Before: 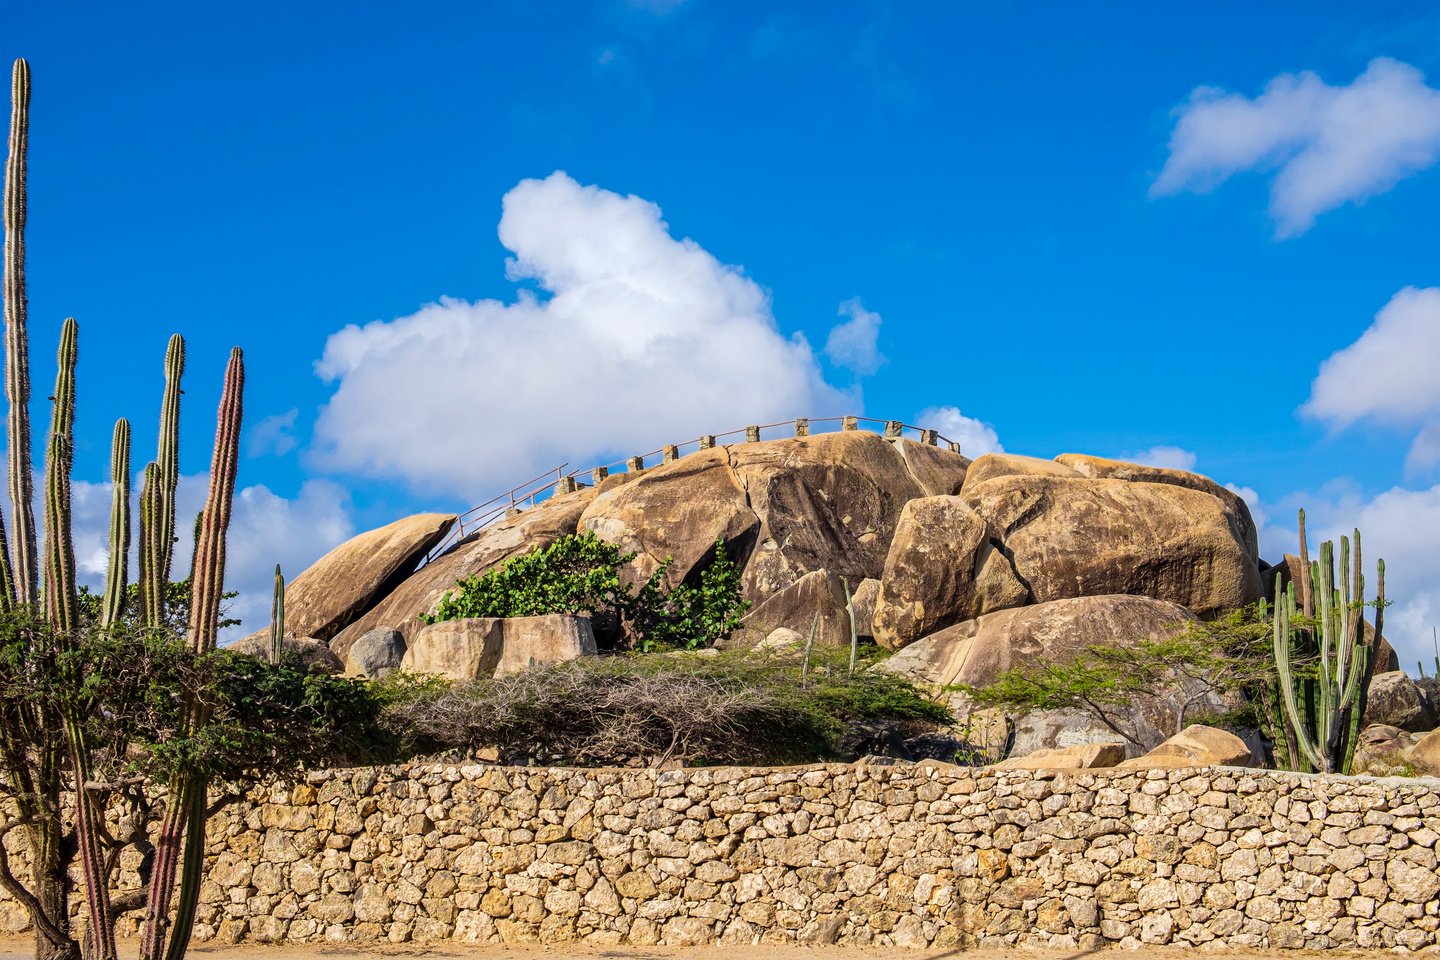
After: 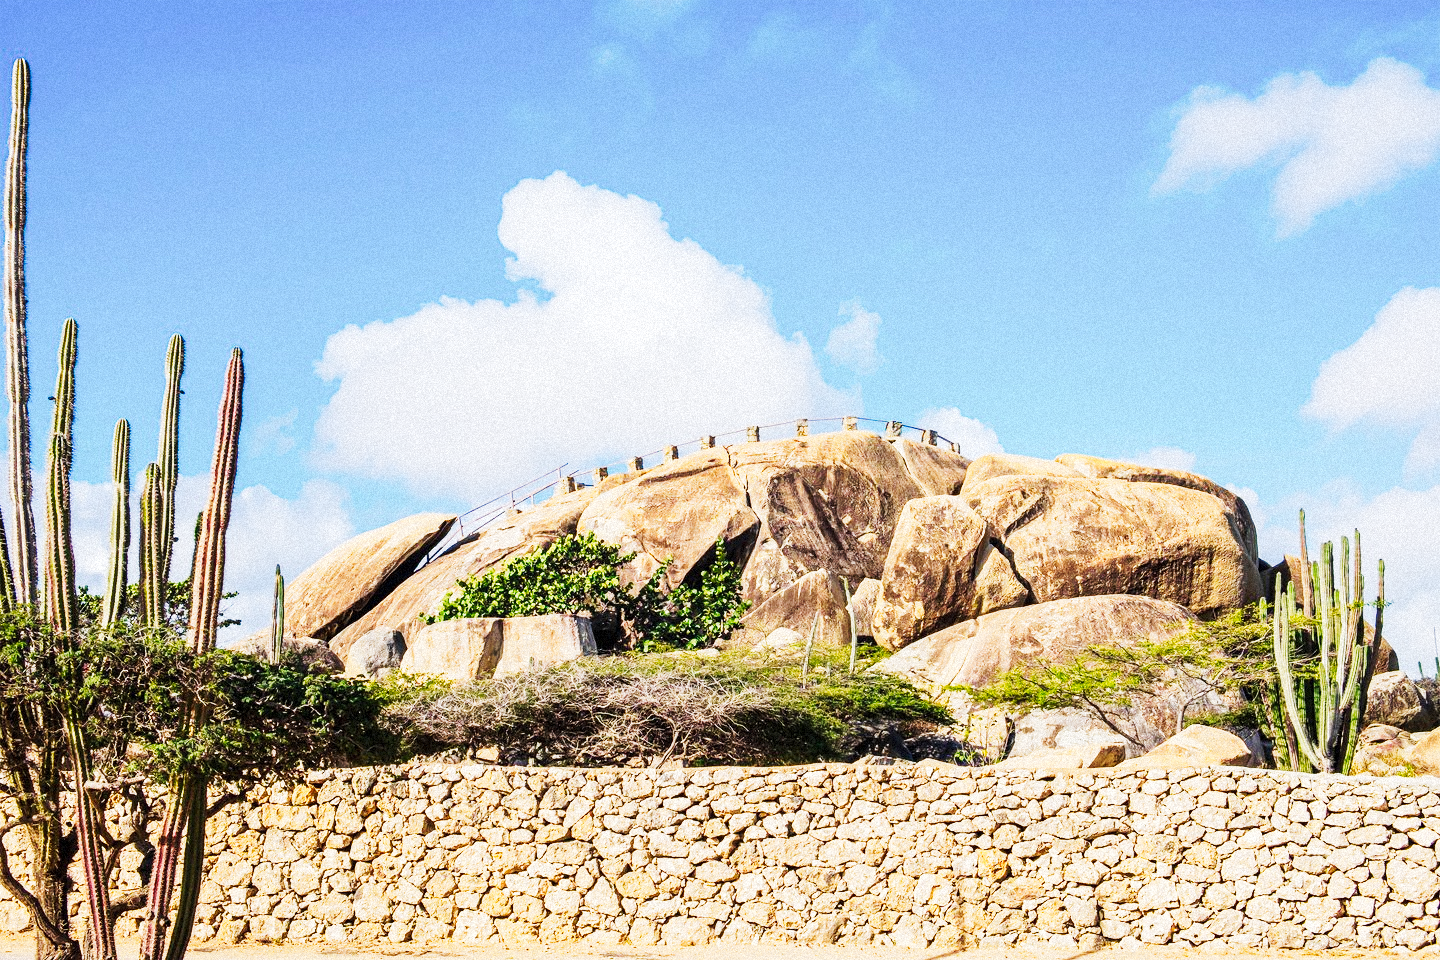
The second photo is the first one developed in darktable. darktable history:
tone curve: curves: ch0 [(0, 0) (0.003, 0.004) (0.011, 0.015) (0.025, 0.034) (0.044, 0.061) (0.069, 0.095) (0.1, 0.137) (0.136, 0.187) (0.177, 0.244) (0.224, 0.308) (0.277, 0.415) (0.335, 0.532) (0.399, 0.642) (0.468, 0.747) (0.543, 0.829) (0.623, 0.886) (0.709, 0.924) (0.801, 0.951) (0.898, 0.975) (1, 1)], preserve colors none
grain: mid-tones bias 0%
